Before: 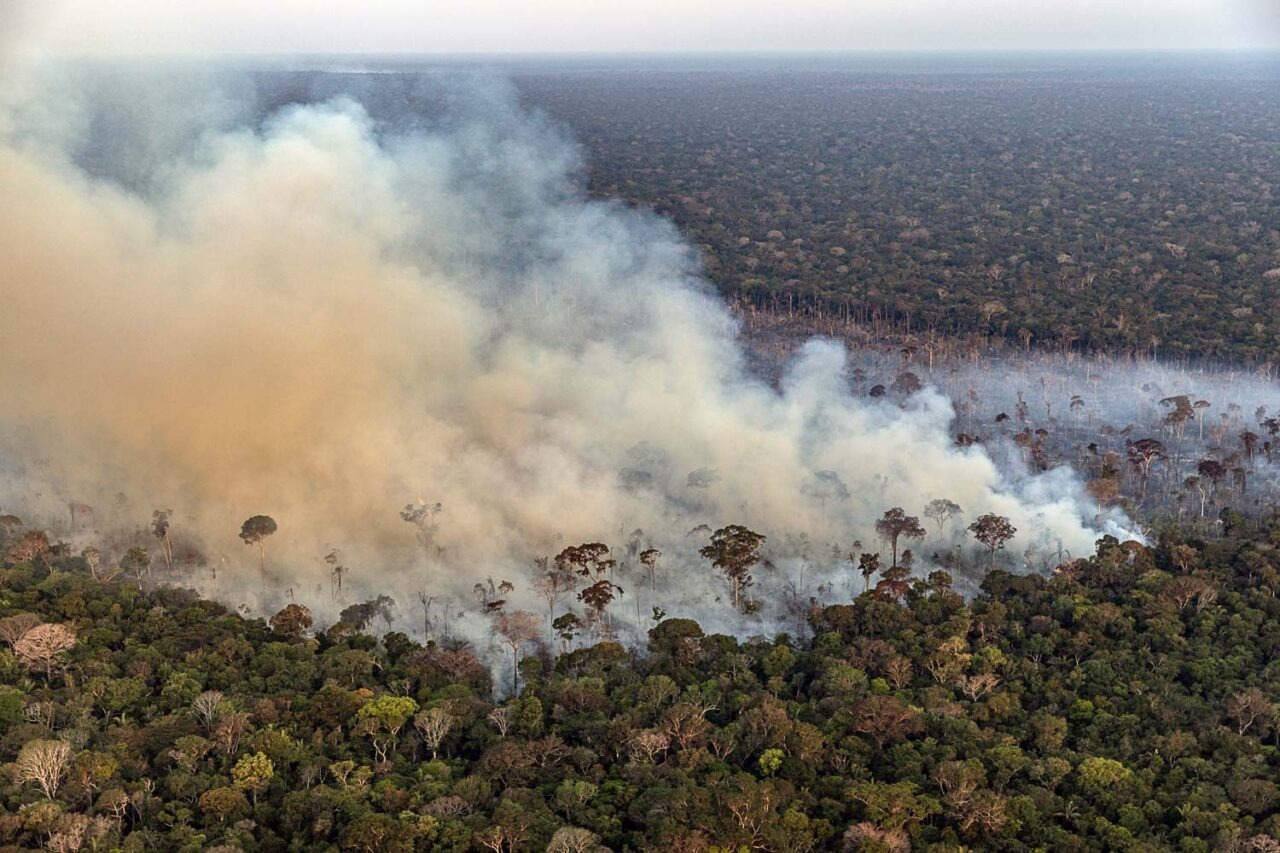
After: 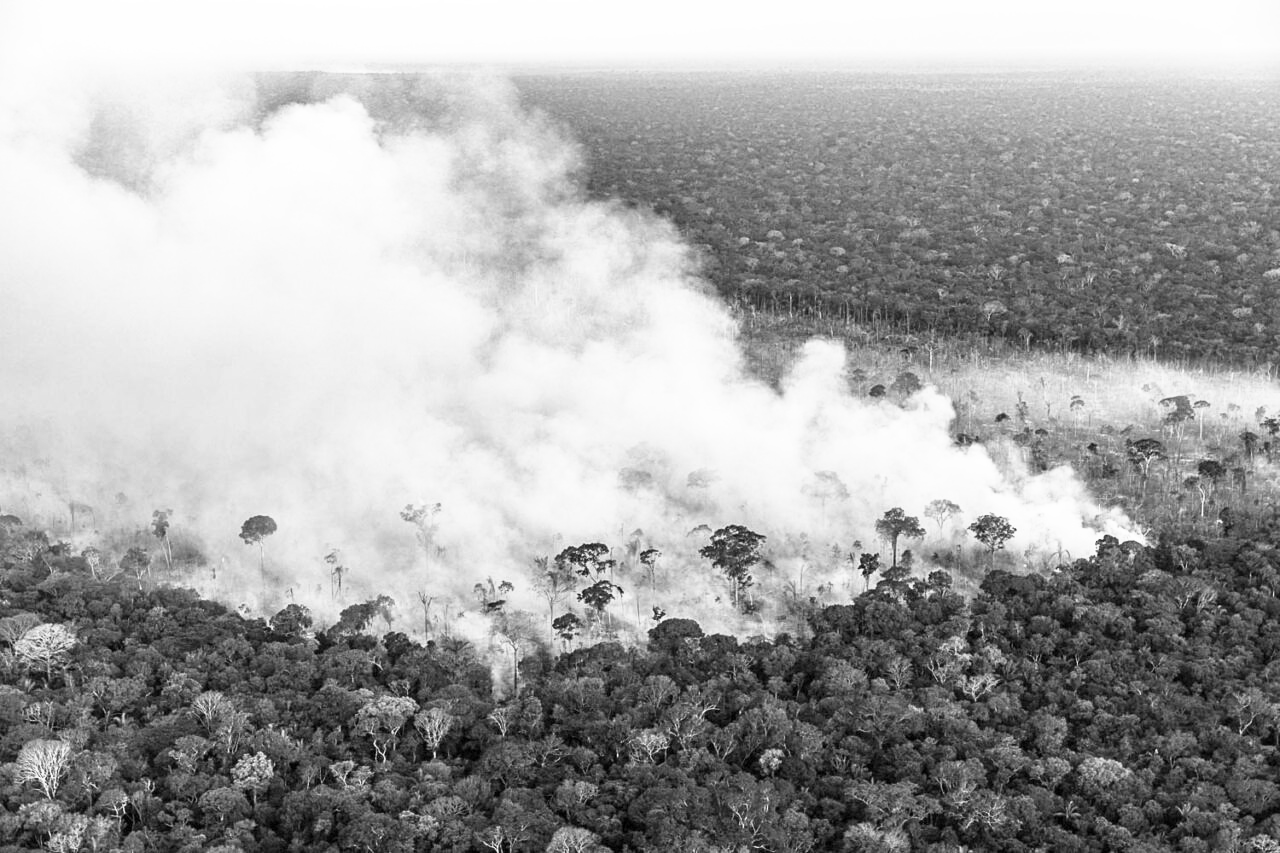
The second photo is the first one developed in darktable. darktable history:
color correction: highlights a* 4.02, highlights b* 4.98, shadows a* -7.55, shadows b* 4.98
rotate and perspective: automatic cropping off
monochrome: on, module defaults
base curve: curves: ch0 [(0, 0) (0.495, 0.917) (1, 1)], preserve colors none
